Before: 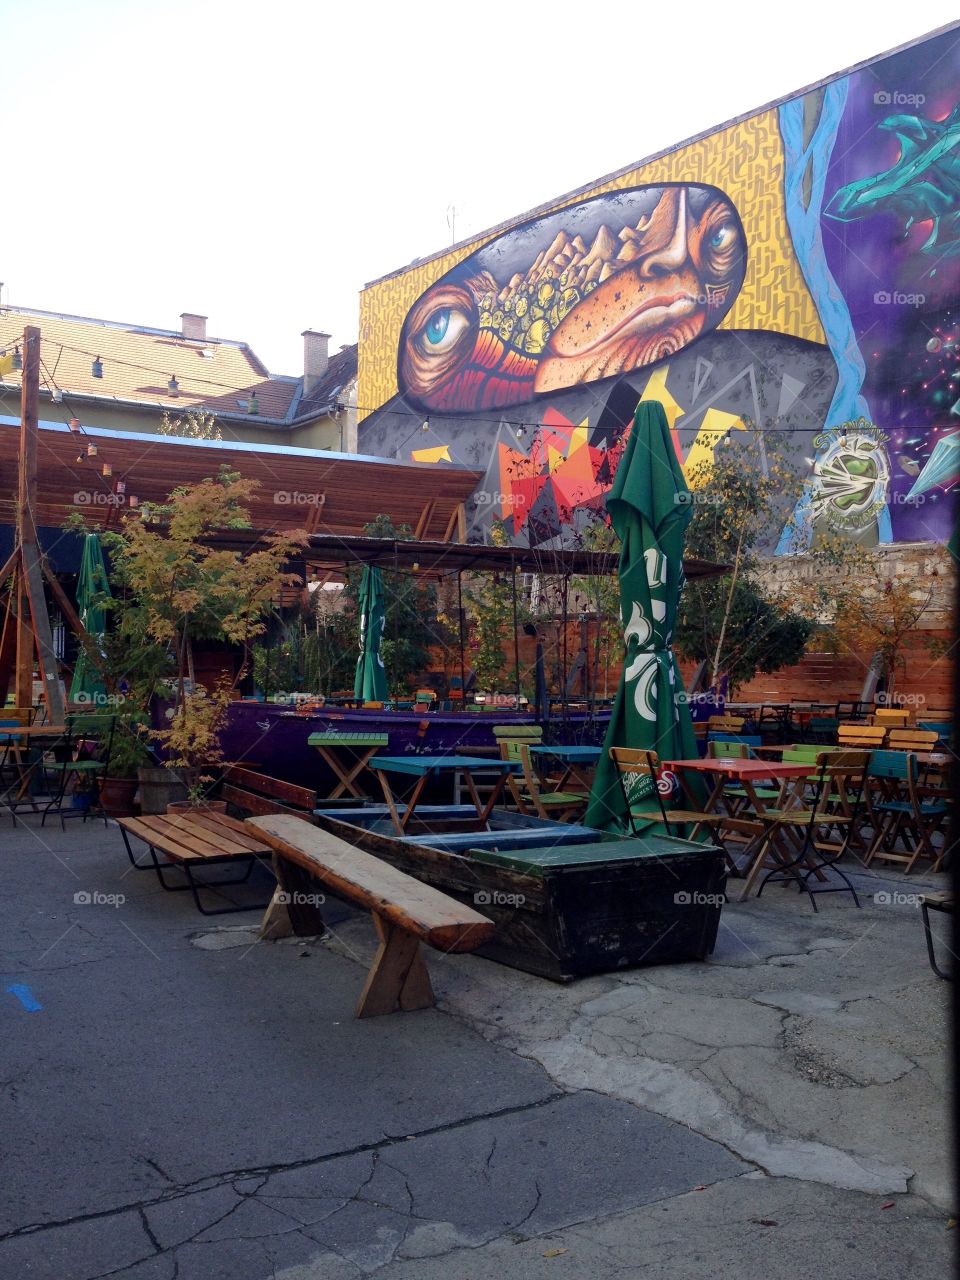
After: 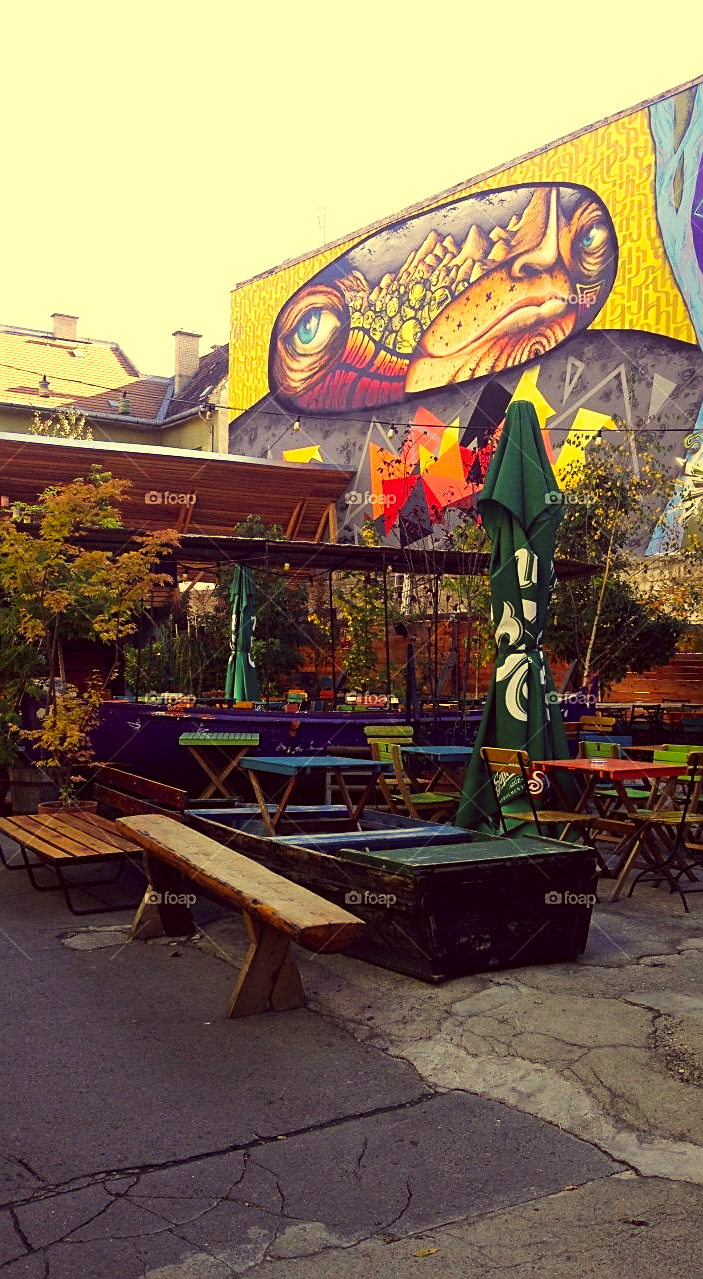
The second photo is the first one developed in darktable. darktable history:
tone curve: curves: ch0 [(0, 0) (0.003, 0.003) (0.011, 0.012) (0.025, 0.023) (0.044, 0.04) (0.069, 0.056) (0.1, 0.082) (0.136, 0.107) (0.177, 0.144) (0.224, 0.186) (0.277, 0.237) (0.335, 0.297) (0.399, 0.37) (0.468, 0.465) (0.543, 0.567) (0.623, 0.68) (0.709, 0.782) (0.801, 0.86) (0.898, 0.924) (1, 1)], preserve colors none
color correction: highlights a* -0.482, highlights b* 40, shadows a* 9.8, shadows b* -0.161
crop: left 13.443%, right 13.31%
sharpen: on, module defaults
white balance: emerald 1
levels: levels [0, 0.476, 0.951]
